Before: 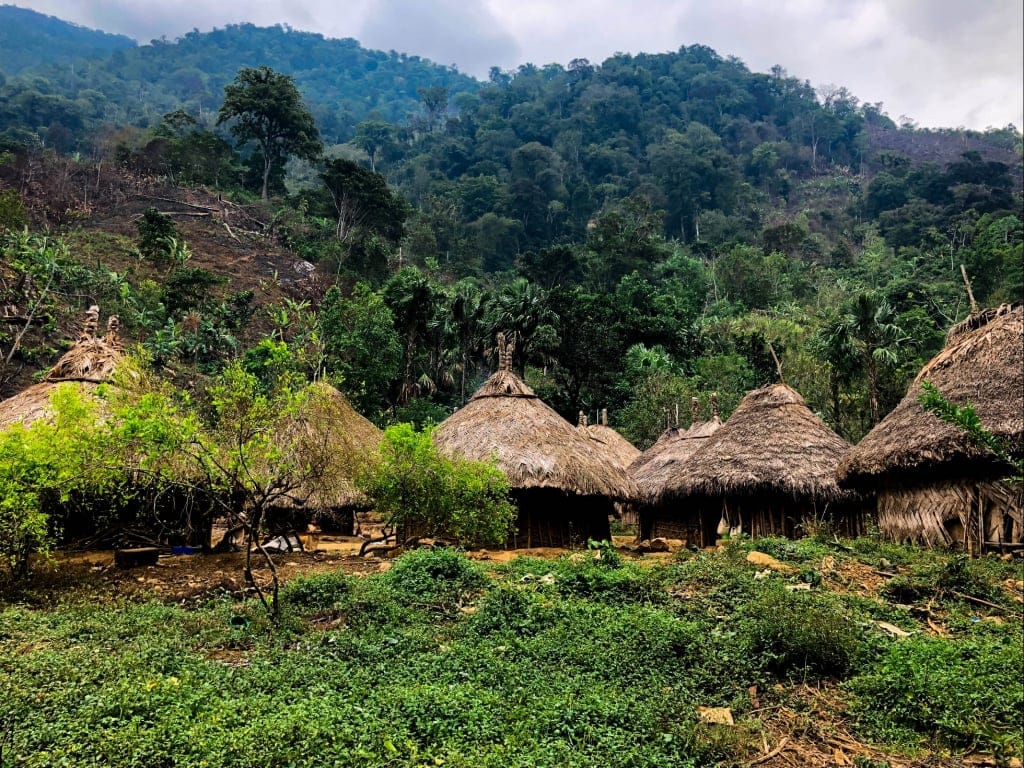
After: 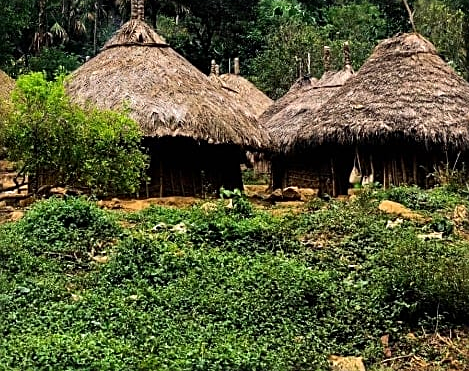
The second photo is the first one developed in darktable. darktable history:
crop: left 35.976%, top 45.819%, right 18.162%, bottom 5.807%
contrast brightness saturation: contrast 0.07
sharpen: on, module defaults
